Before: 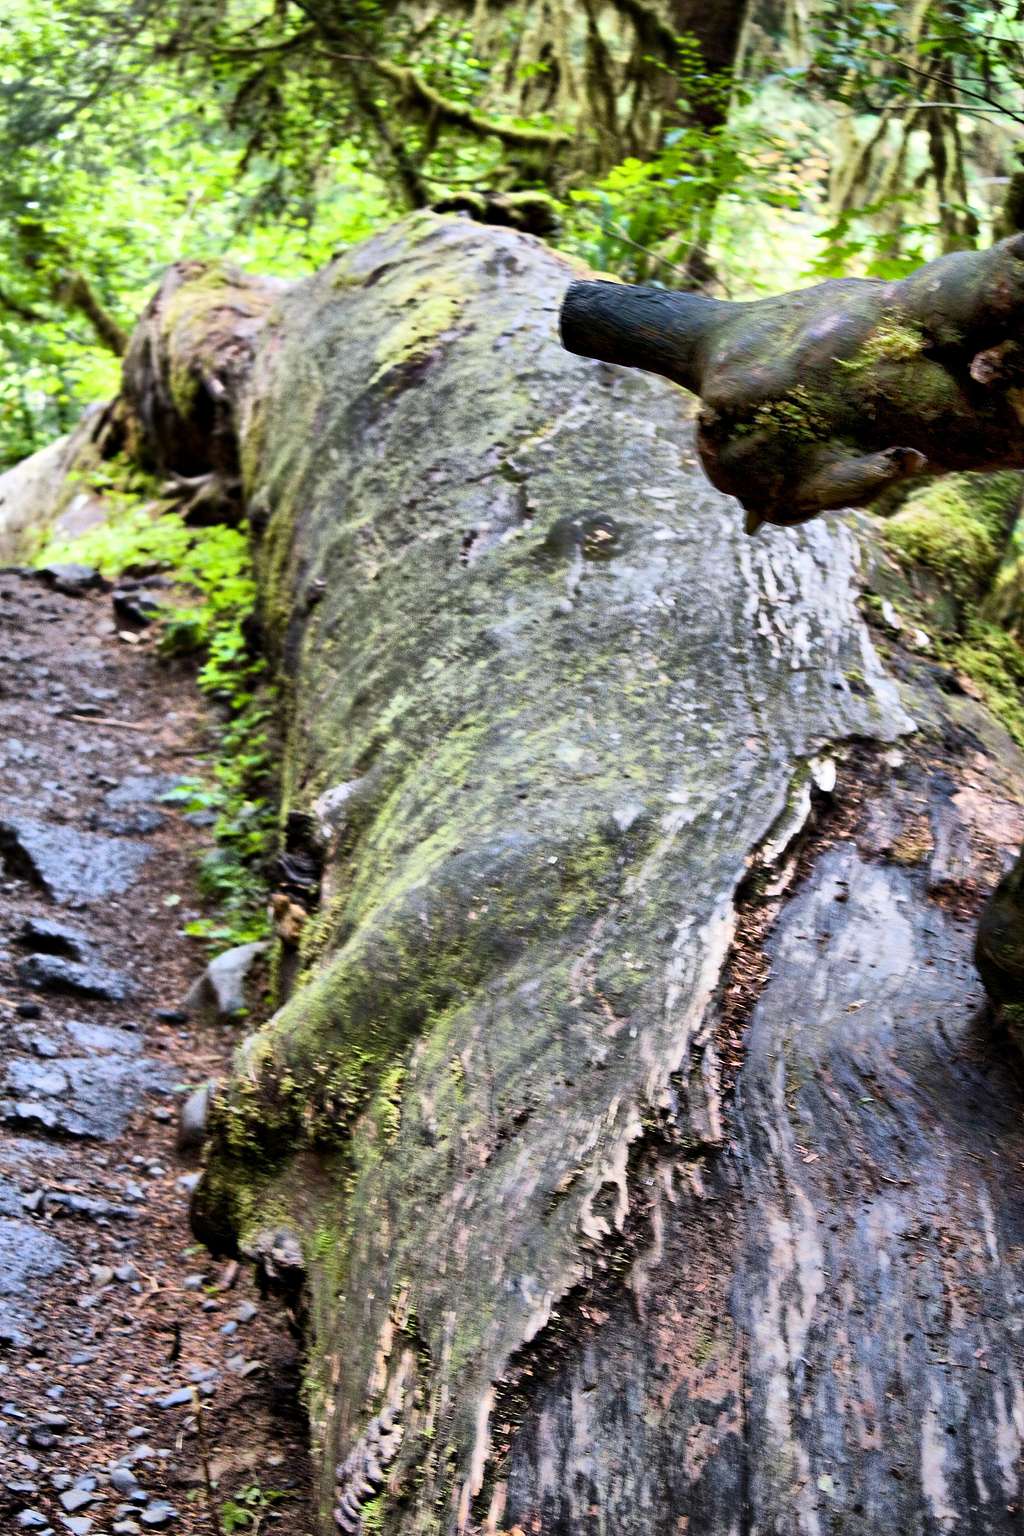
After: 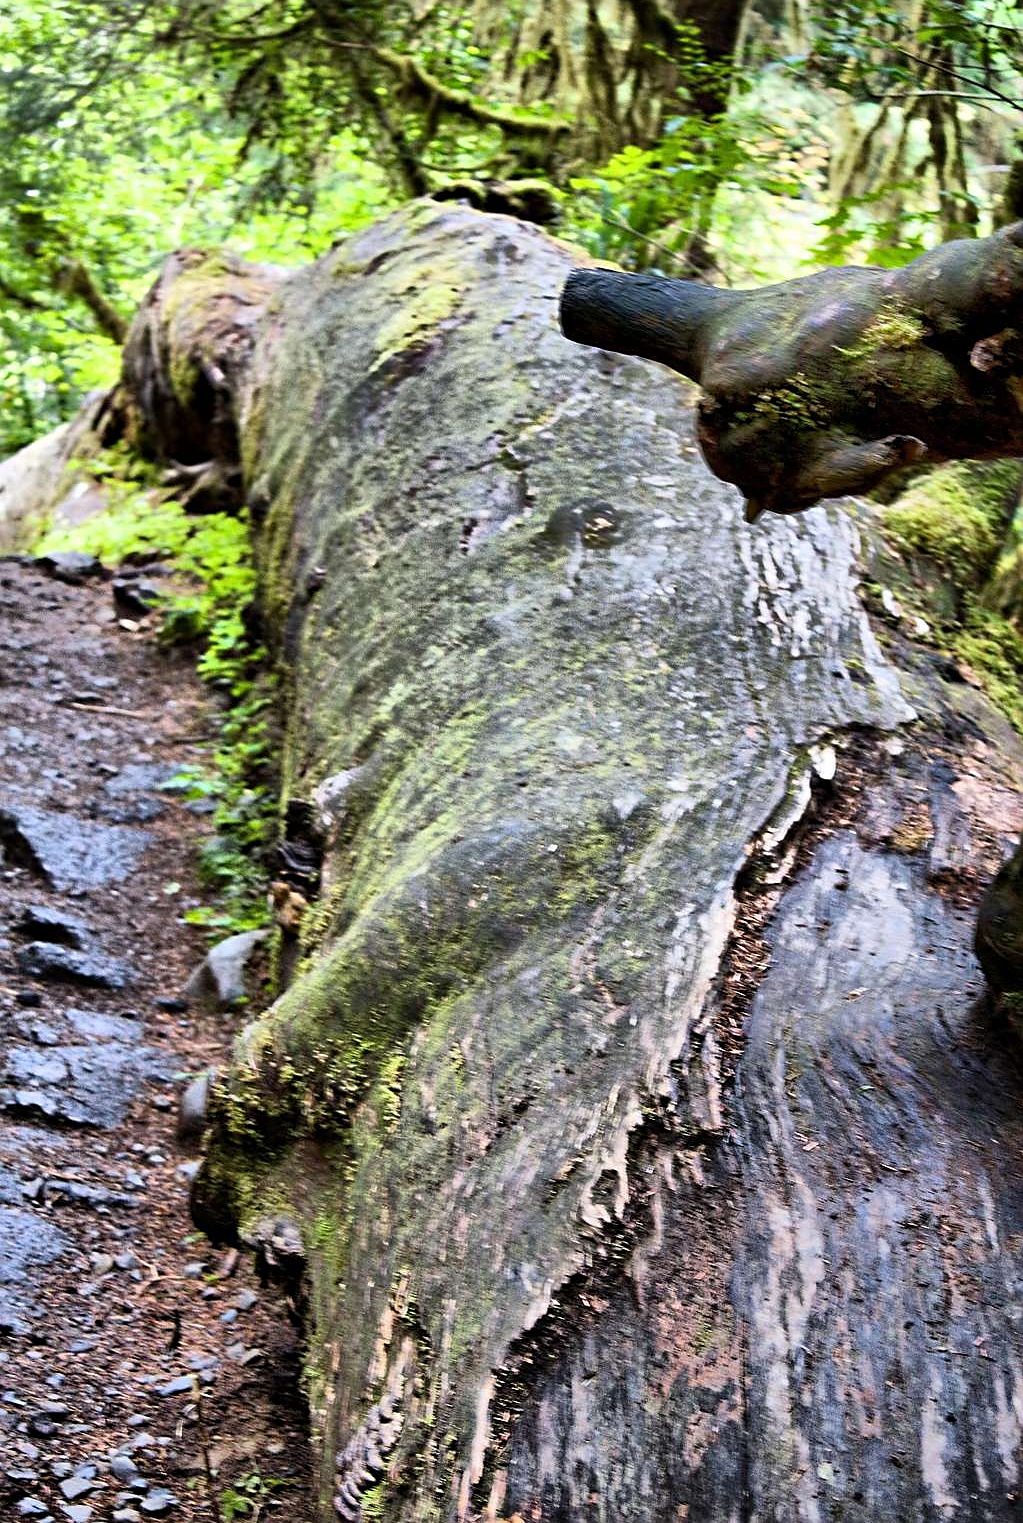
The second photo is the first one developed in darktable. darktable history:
crop: top 0.846%, right 0.069%
sharpen: on, module defaults
